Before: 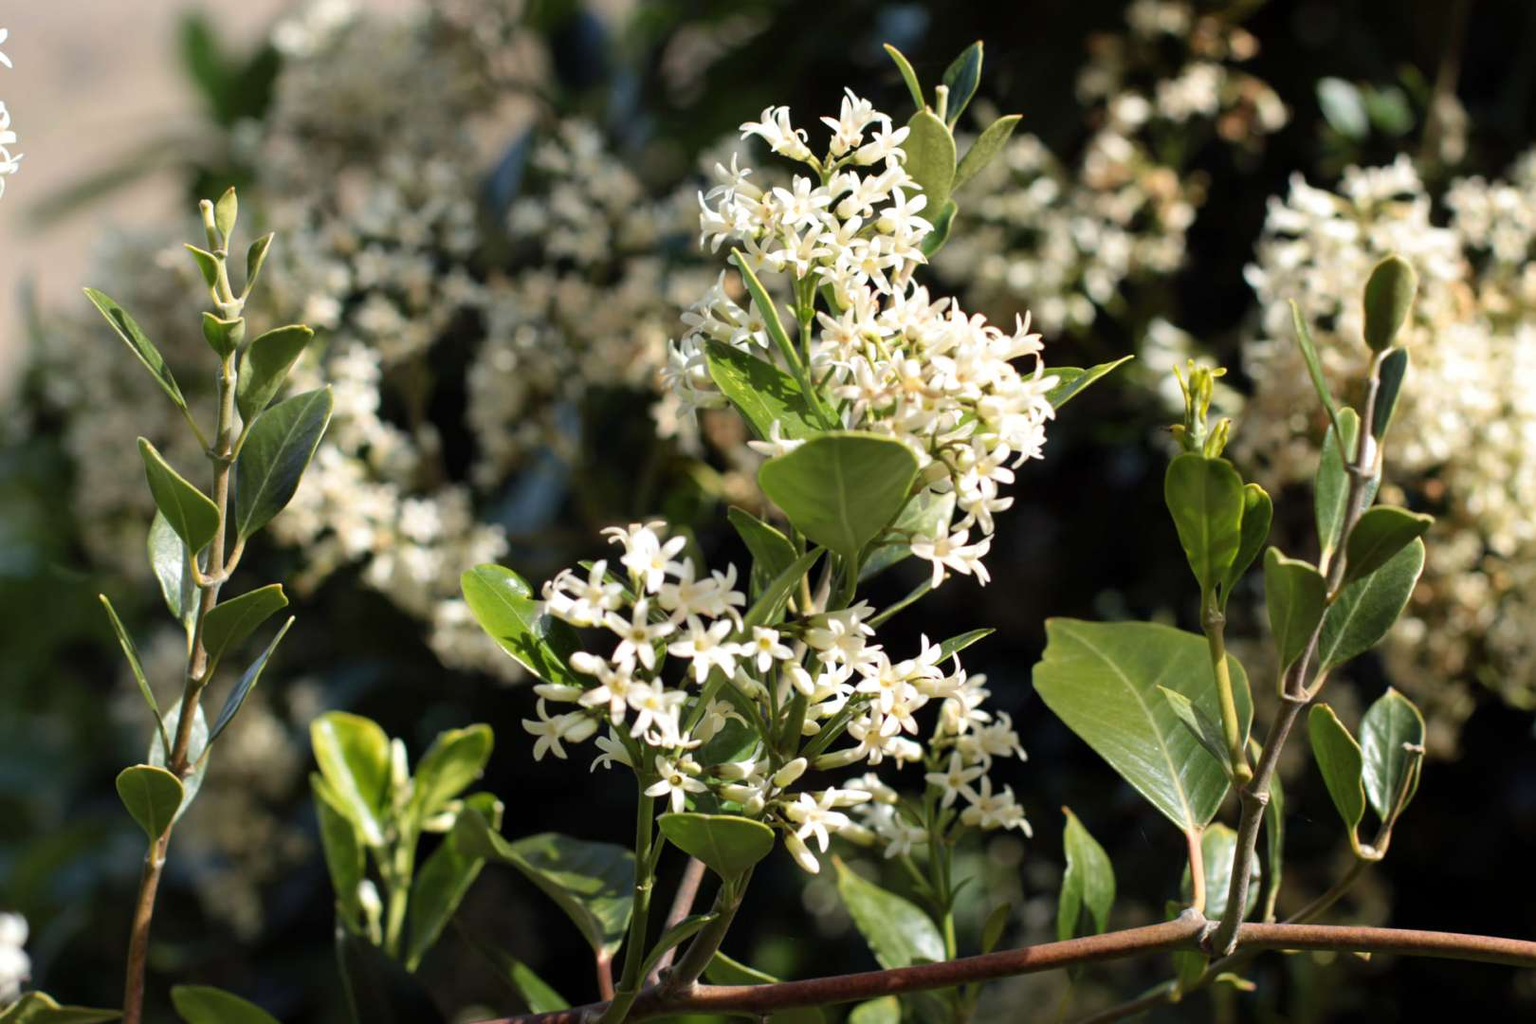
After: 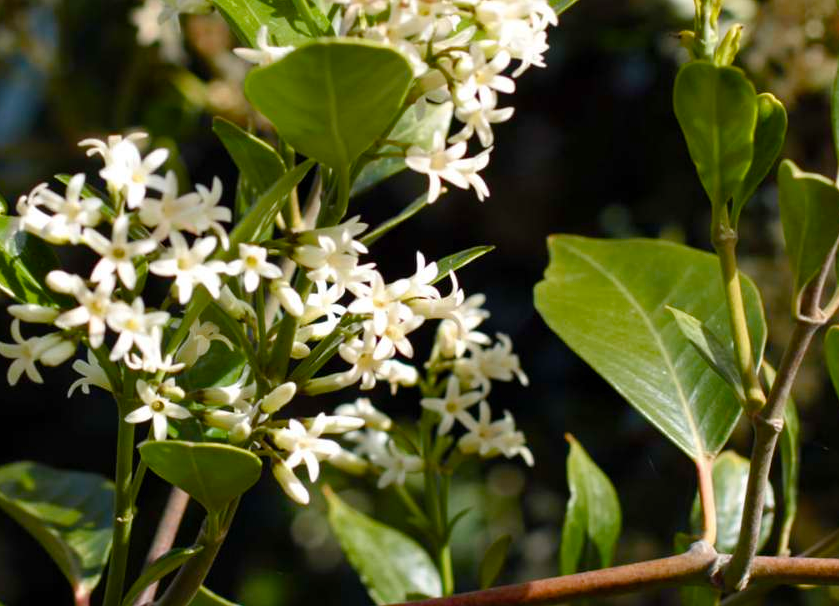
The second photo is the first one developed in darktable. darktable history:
crop: left 34.312%, top 38.646%, right 13.864%, bottom 5.231%
color balance rgb: perceptual saturation grading › global saturation 20%, perceptual saturation grading › highlights -25.272%, perceptual saturation grading › shadows 50.211%
